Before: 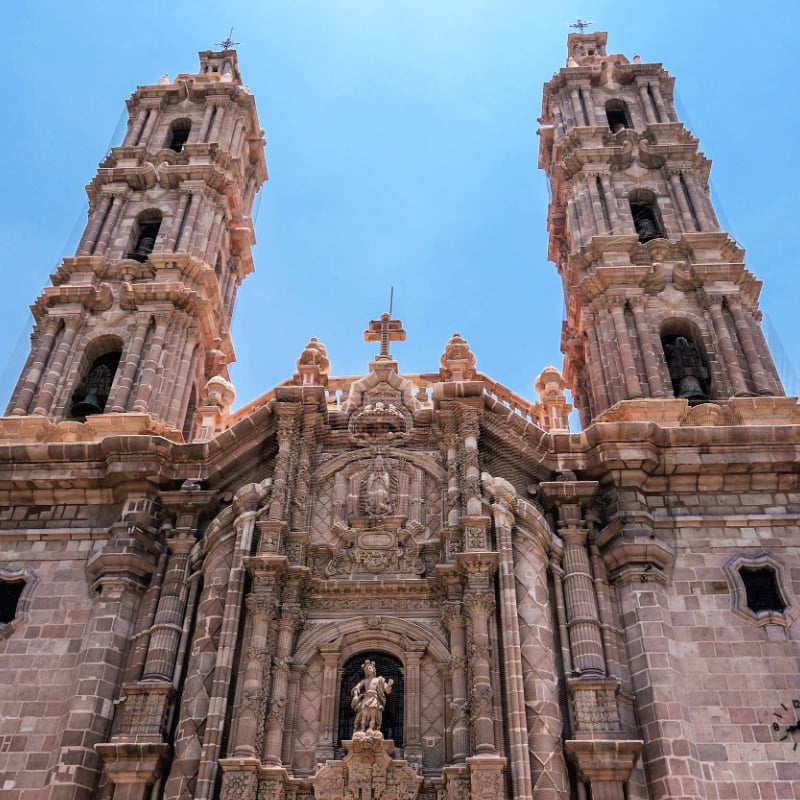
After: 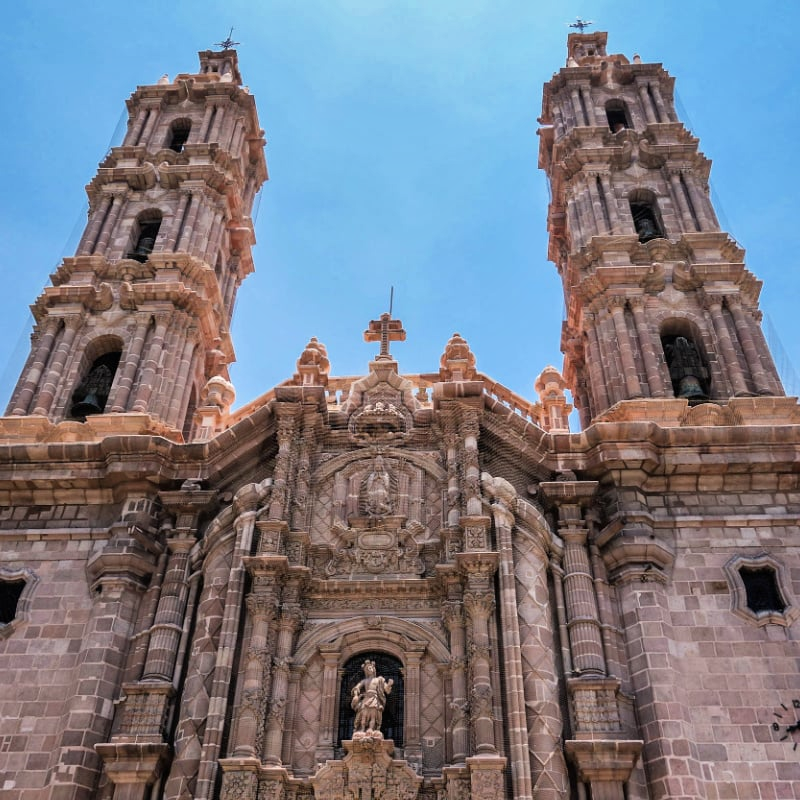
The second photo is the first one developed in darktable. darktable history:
shadows and highlights: shadows 39.86, highlights -55.74, low approximation 0.01, soften with gaussian
